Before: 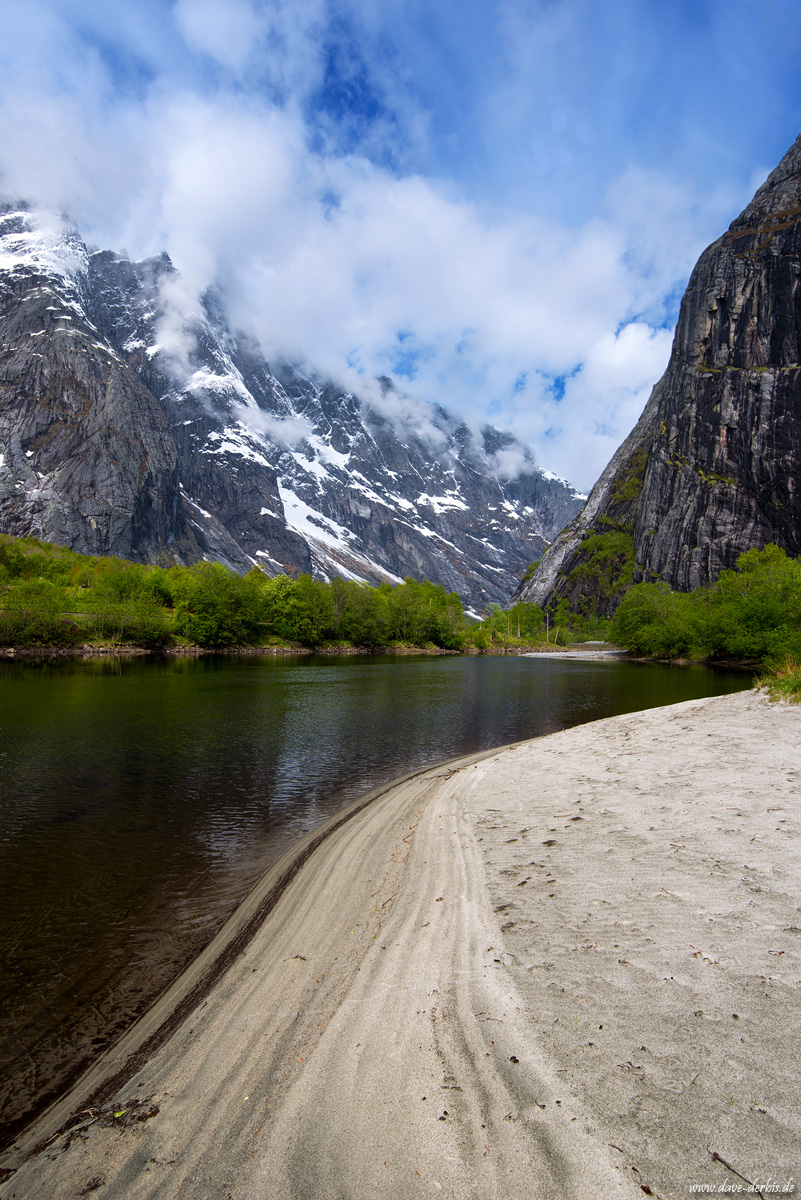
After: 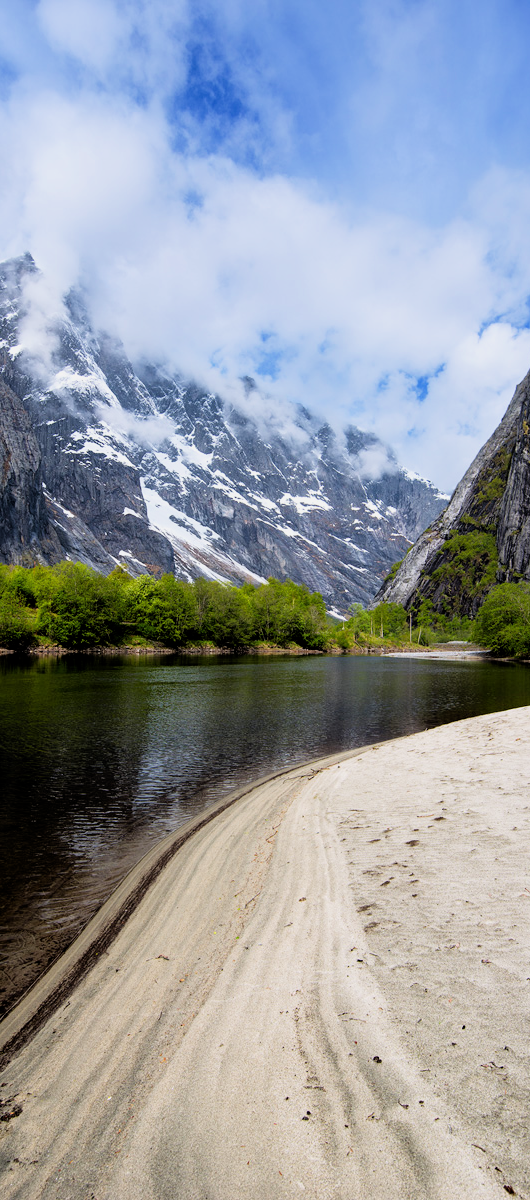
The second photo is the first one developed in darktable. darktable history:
filmic rgb: black relative exposure -7.72 EV, white relative exposure 4.39 EV, target black luminance 0%, hardness 3.76, latitude 50.56%, contrast 1.068, highlights saturation mix 9.67%, shadows ↔ highlights balance -0.258%
exposure: exposure 0.605 EV, compensate highlight preservation false
crop: left 17.104%, right 16.719%
